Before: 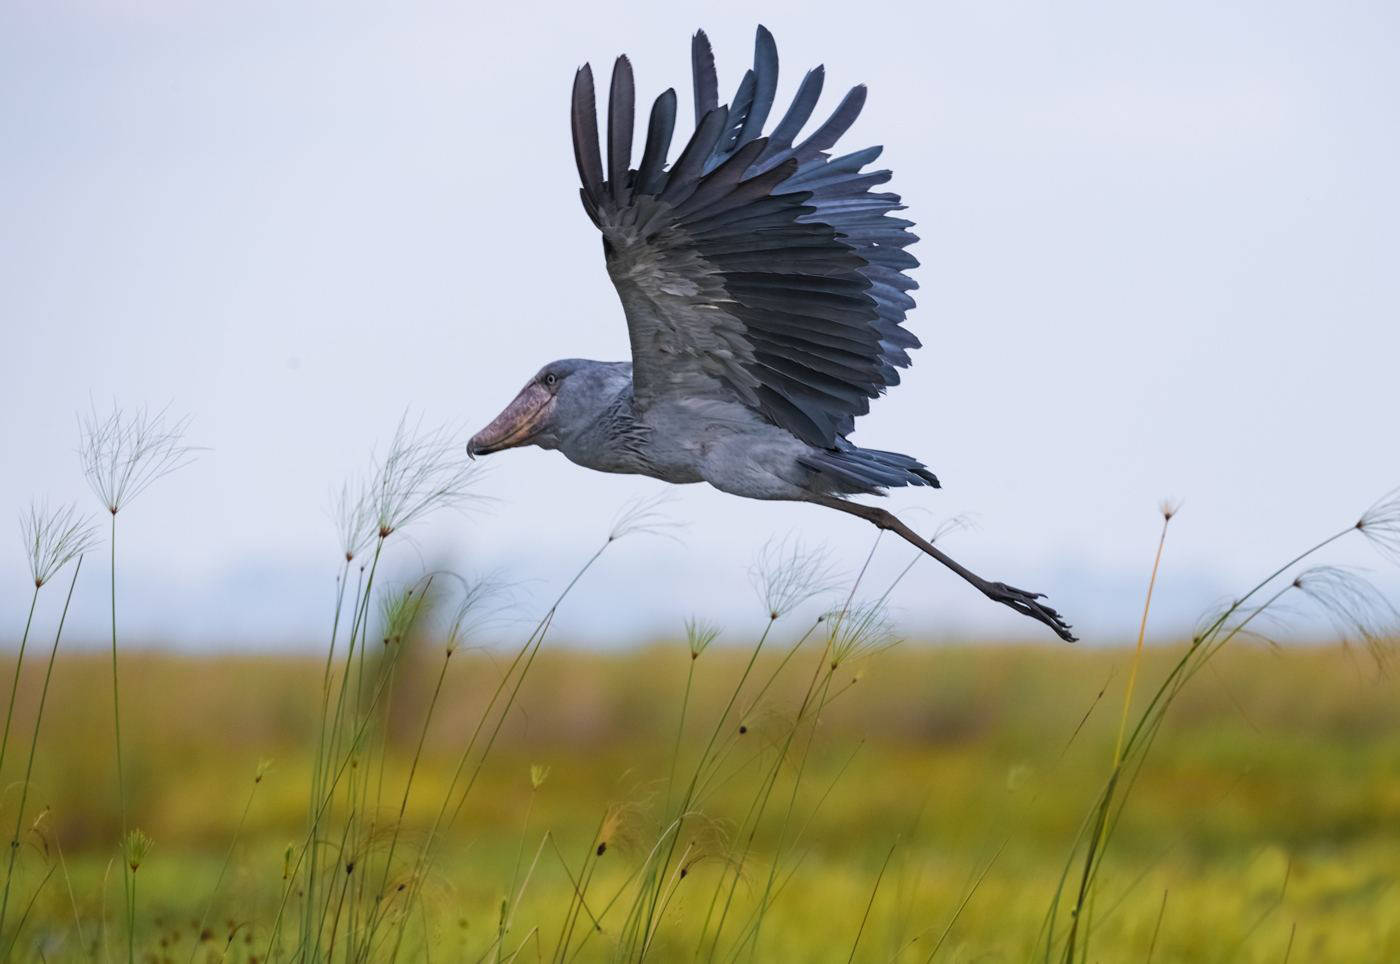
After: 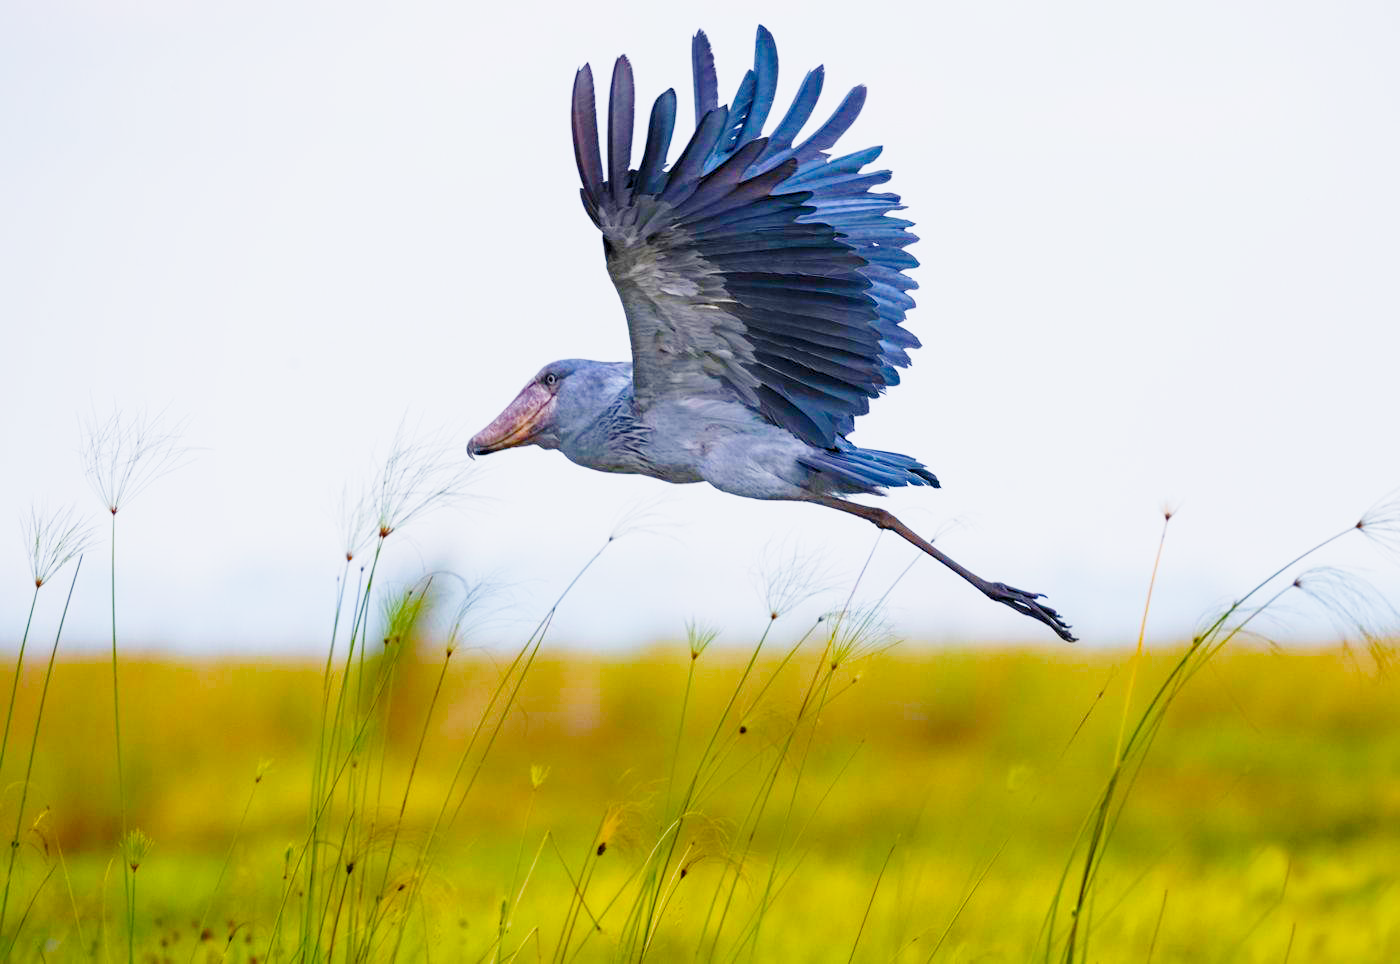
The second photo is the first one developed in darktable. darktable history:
base curve: curves: ch0 [(0, 0) (0.028, 0.03) (0.121, 0.232) (0.46, 0.748) (0.859, 0.968) (1, 1)], preserve colors none
exposure: compensate highlight preservation false
color balance rgb: global offset › luminance -0.5%, perceptual saturation grading › highlights -17.77%, perceptual saturation grading › mid-tones 33.1%, perceptual saturation grading › shadows 50.52%, perceptual brilliance grading › highlights 10.8%, perceptual brilliance grading › shadows -10.8%, global vibrance 24.22%, contrast -25%
